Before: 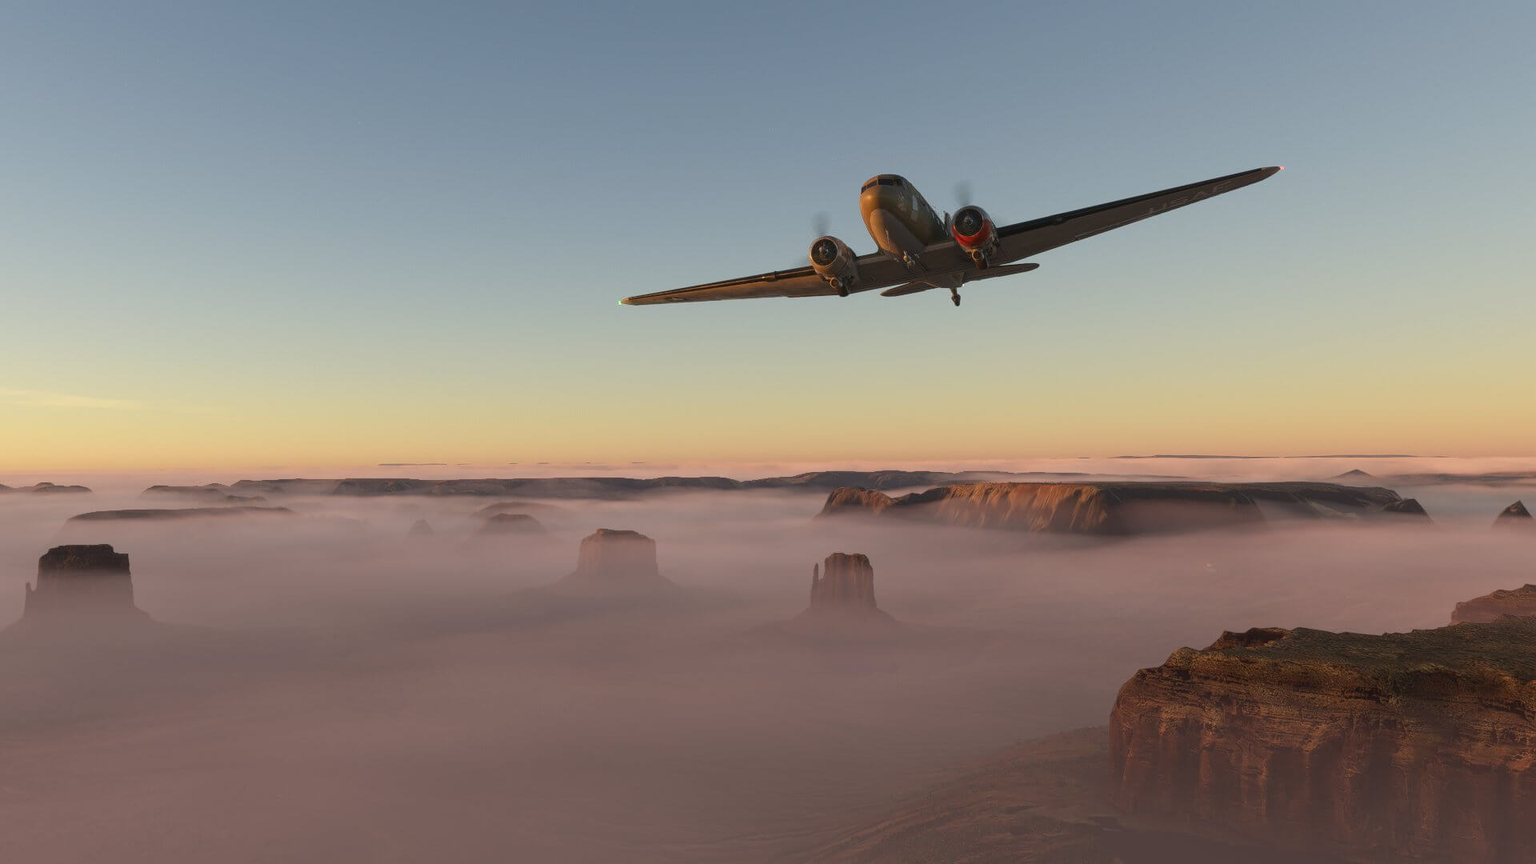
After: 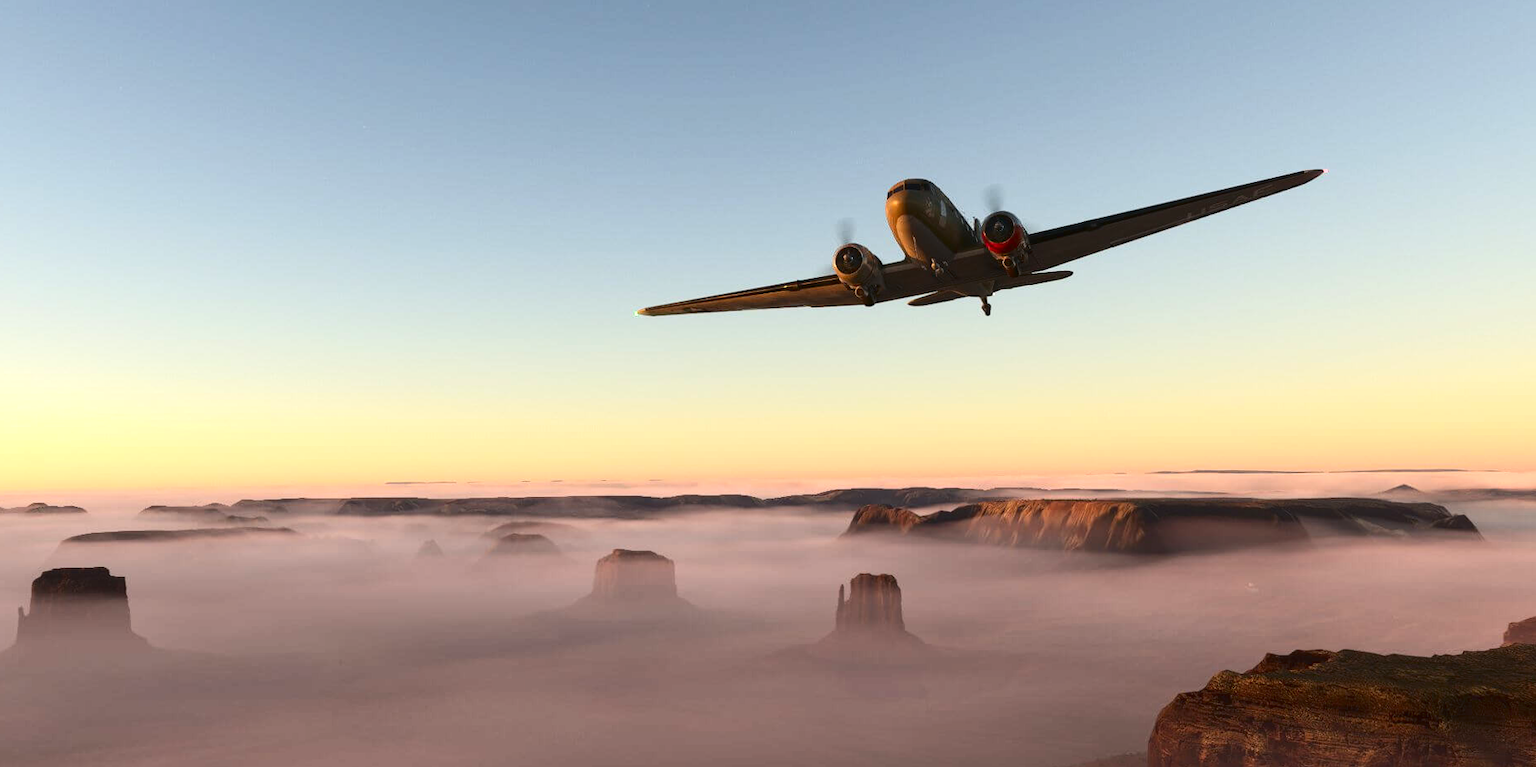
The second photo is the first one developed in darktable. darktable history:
crop and rotate: angle 0.2°, left 0.275%, right 3.127%, bottom 14.18%
exposure: exposure 0.669 EV, compensate highlight preservation false
contrast brightness saturation: contrast 0.2, brightness -0.11, saturation 0.1
